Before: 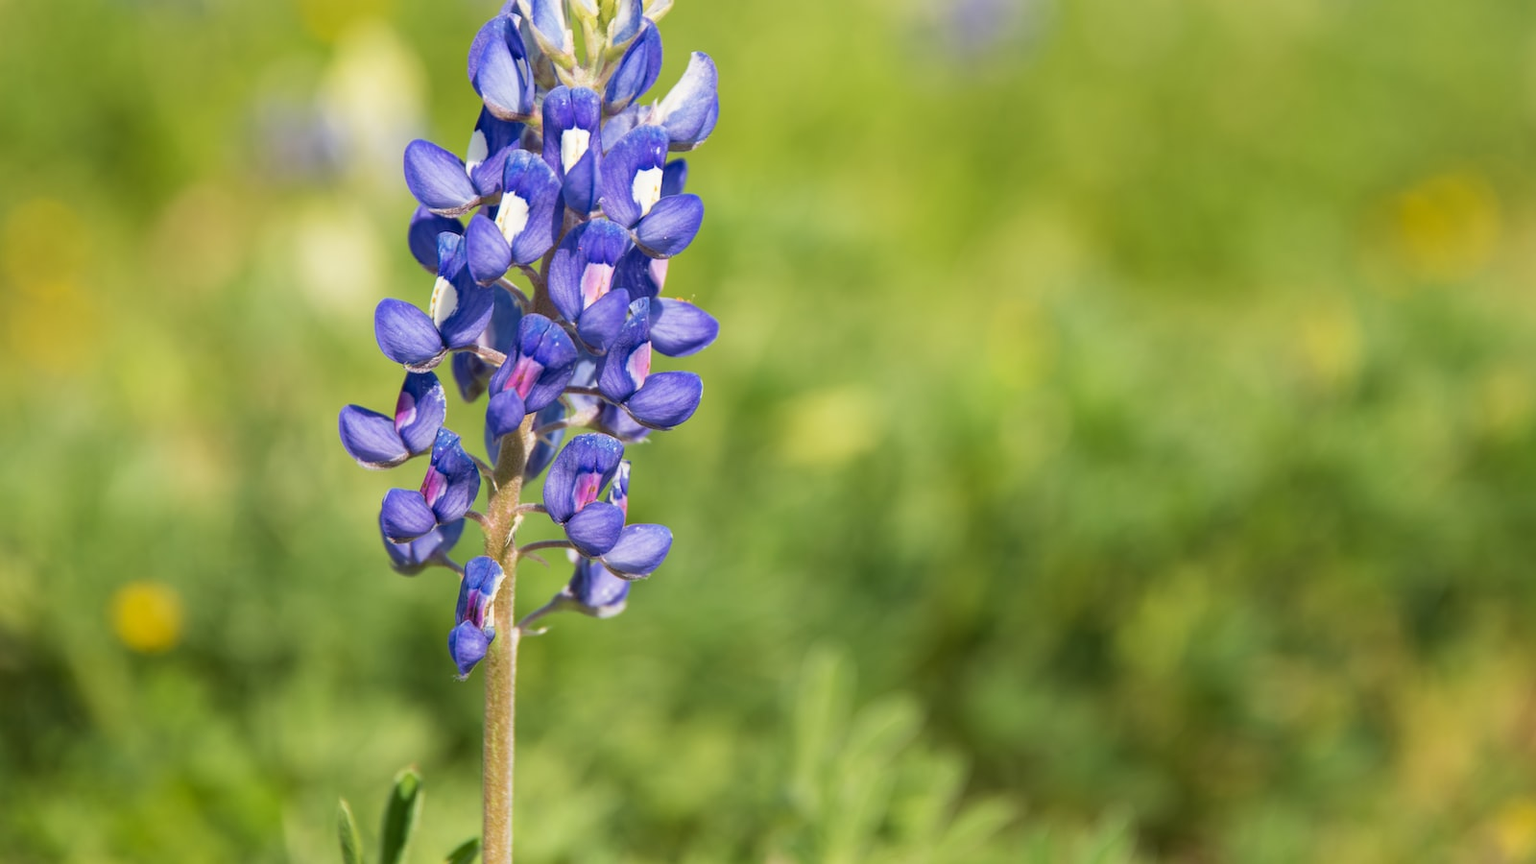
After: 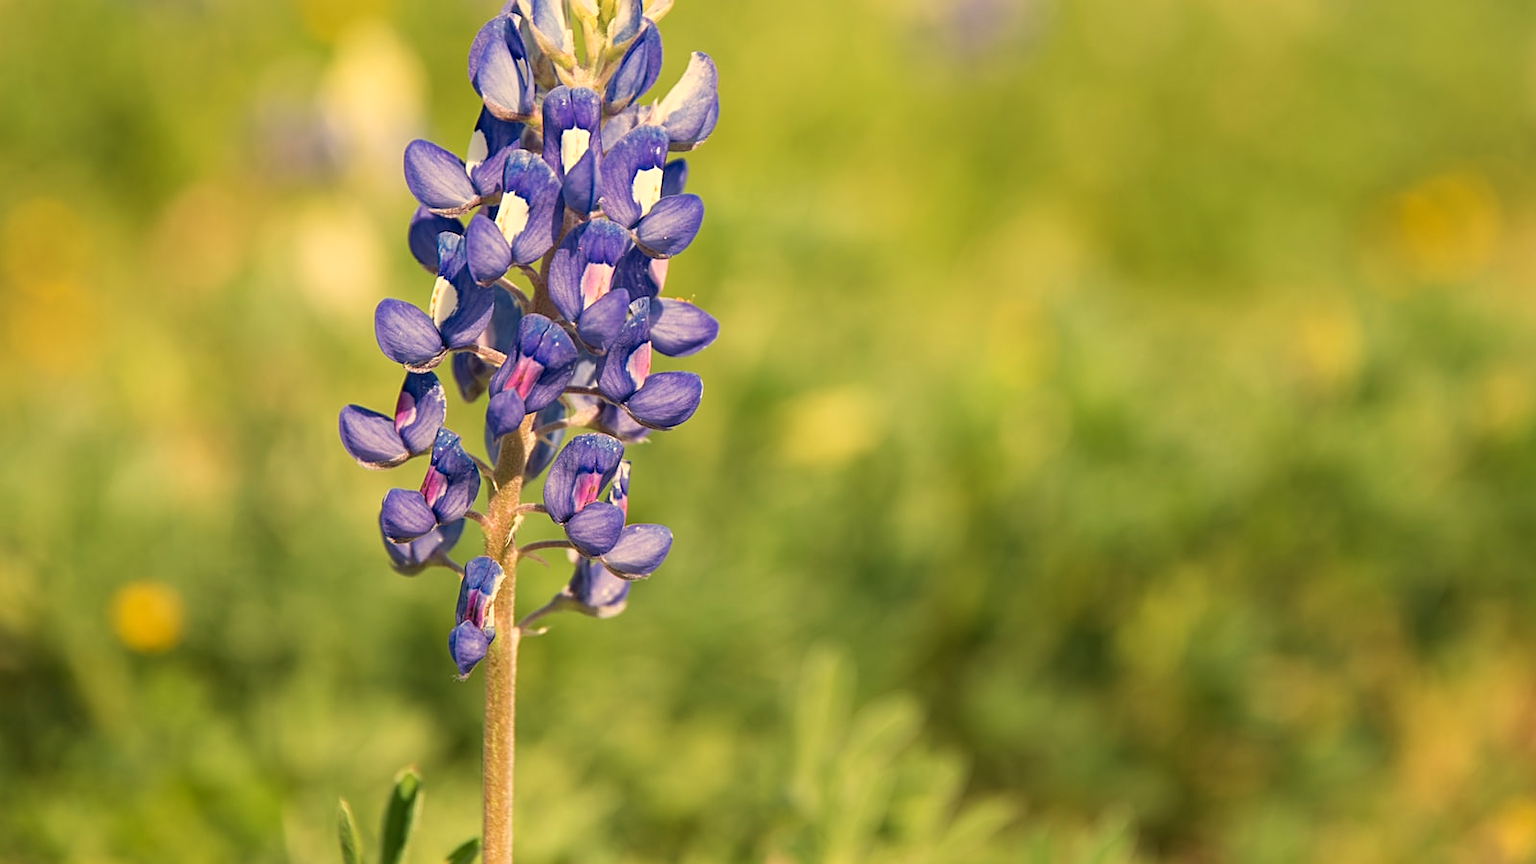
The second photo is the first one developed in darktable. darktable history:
white balance: red 1.138, green 0.996, blue 0.812
sharpen: on, module defaults
